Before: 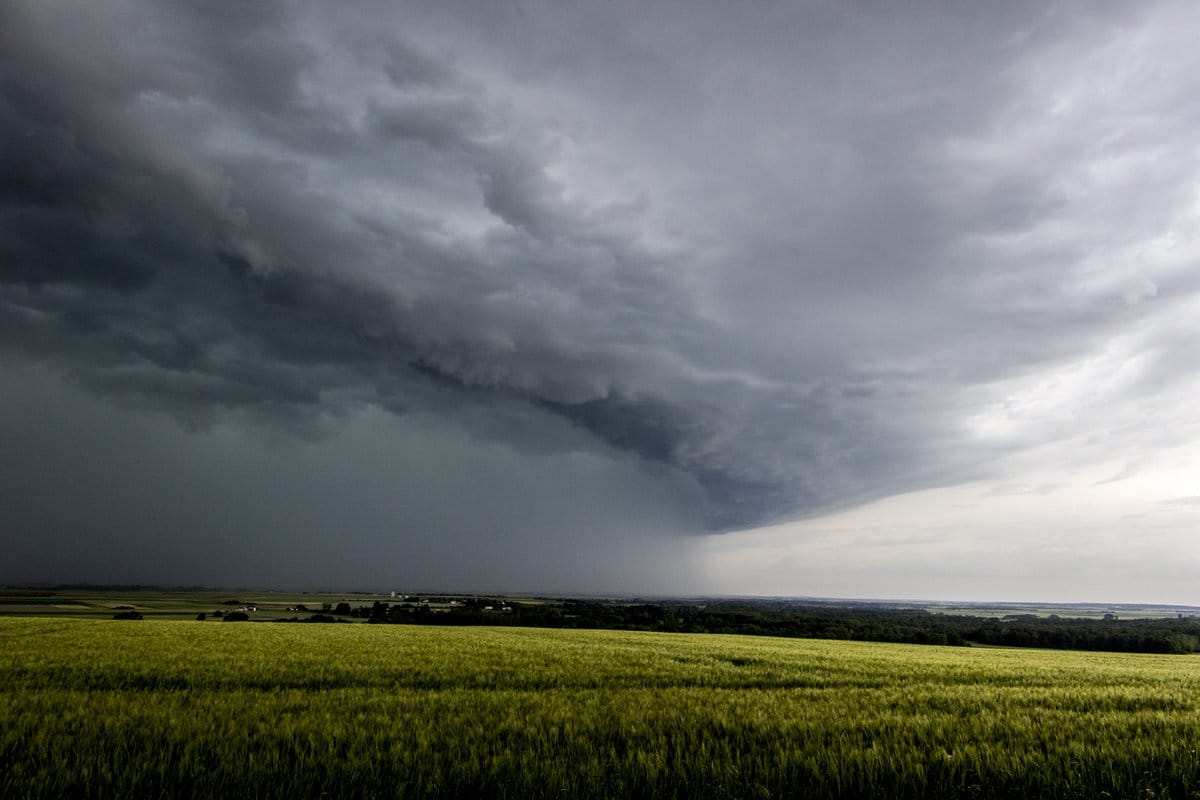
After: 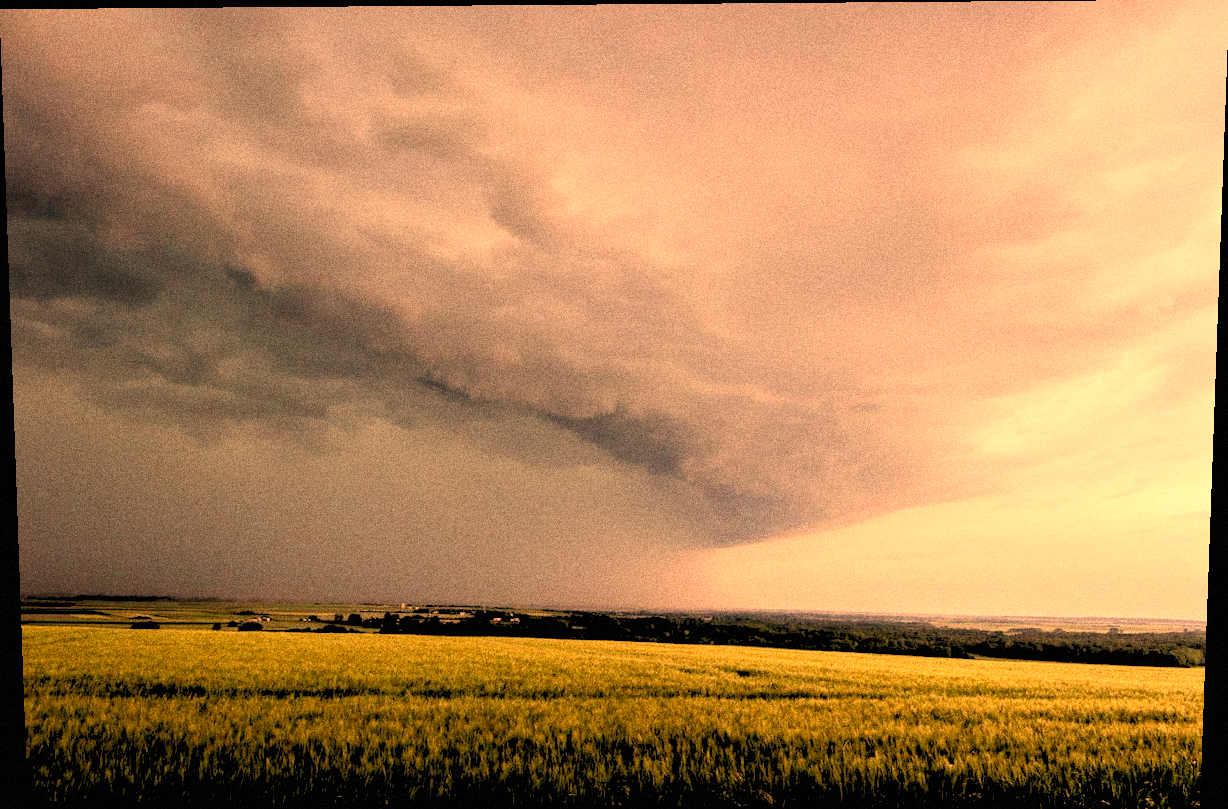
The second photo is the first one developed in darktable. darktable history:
rotate and perspective: lens shift (vertical) 0.048, lens shift (horizontal) -0.024, automatic cropping off
levels: levels [0.072, 0.414, 0.976]
white balance: red 1.467, blue 0.684
grain: coarseness 14.49 ISO, strength 48.04%, mid-tones bias 35%
